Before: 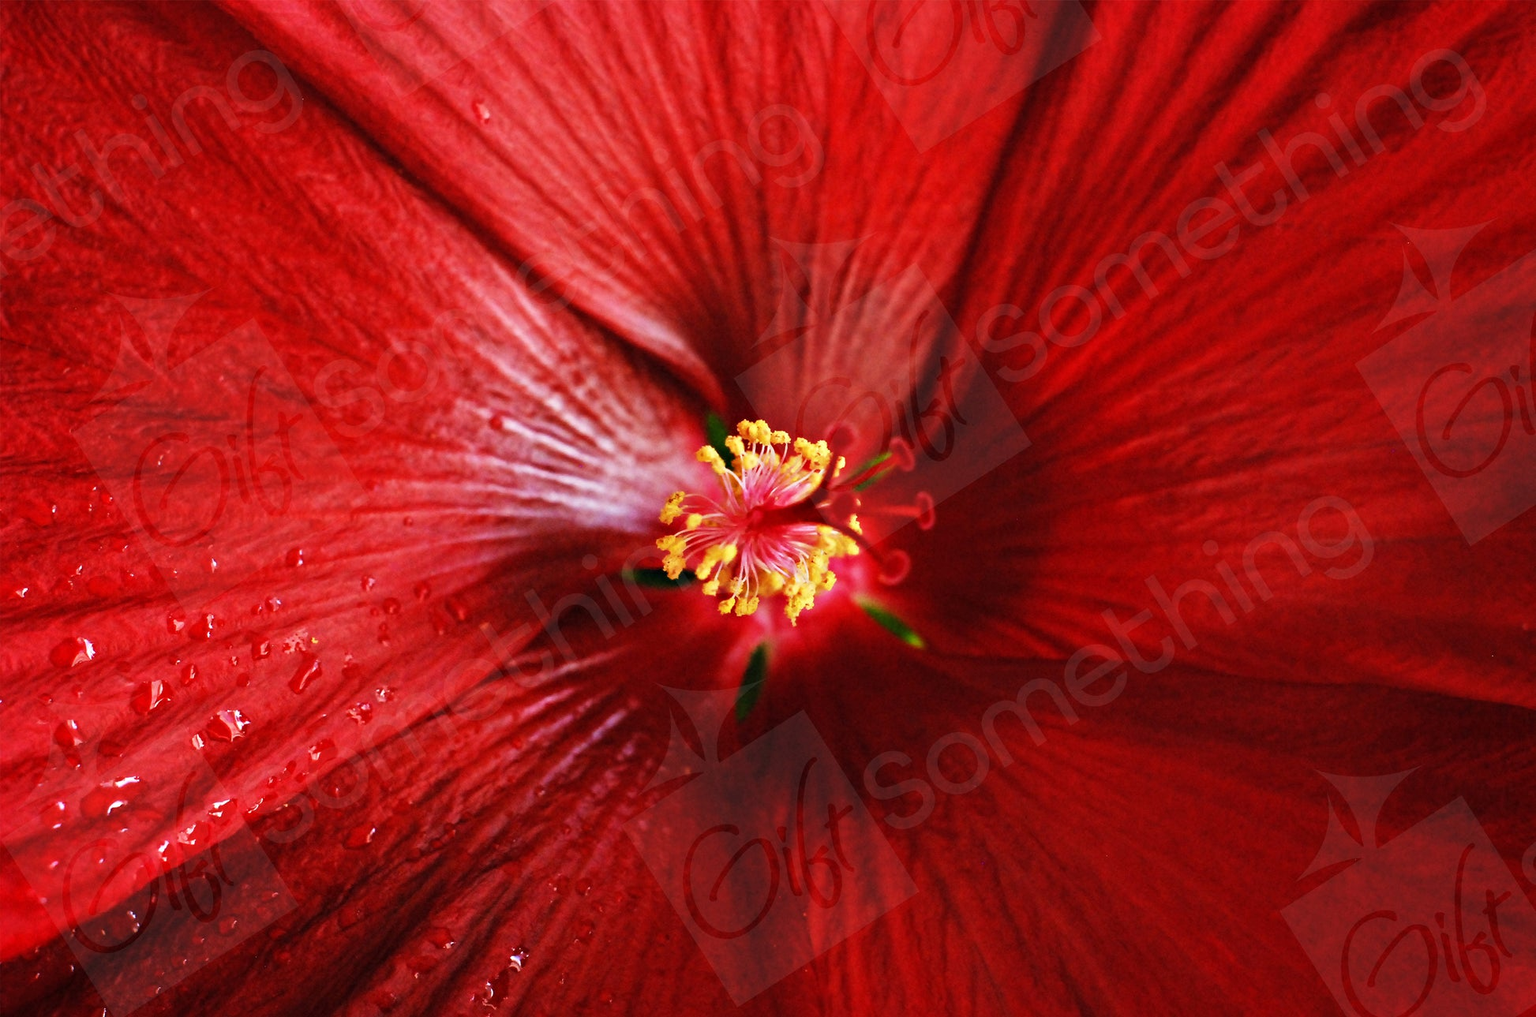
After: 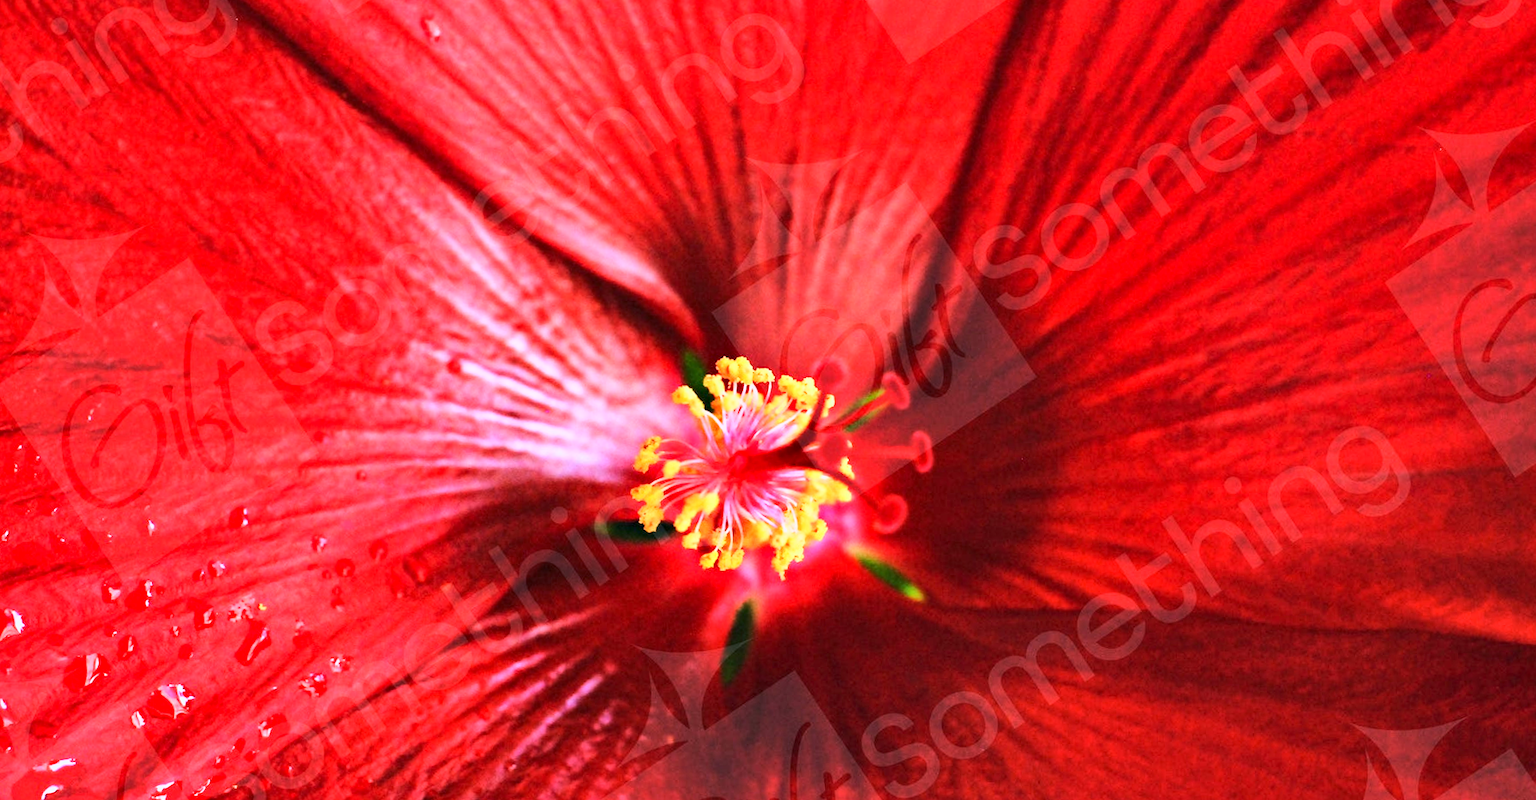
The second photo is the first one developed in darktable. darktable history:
white balance: red 0.967, blue 1.119, emerald 0.756
rotate and perspective: rotation -1.24°, automatic cropping off
crop: left 5.596%, top 10.314%, right 3.534%, bottom 19.395%
contrast brightness saturation: contrast 0.08, saturation 0.02
base curve: curves: ch0 [(0, 0) (0.025, 0.046) (0.112, 0.277) (0.467, 0.74) (0.814, 0.929) (1, 0.942)]
shadows and highlights: shadows 52.34, highlights -28.23, soften with gaussian
